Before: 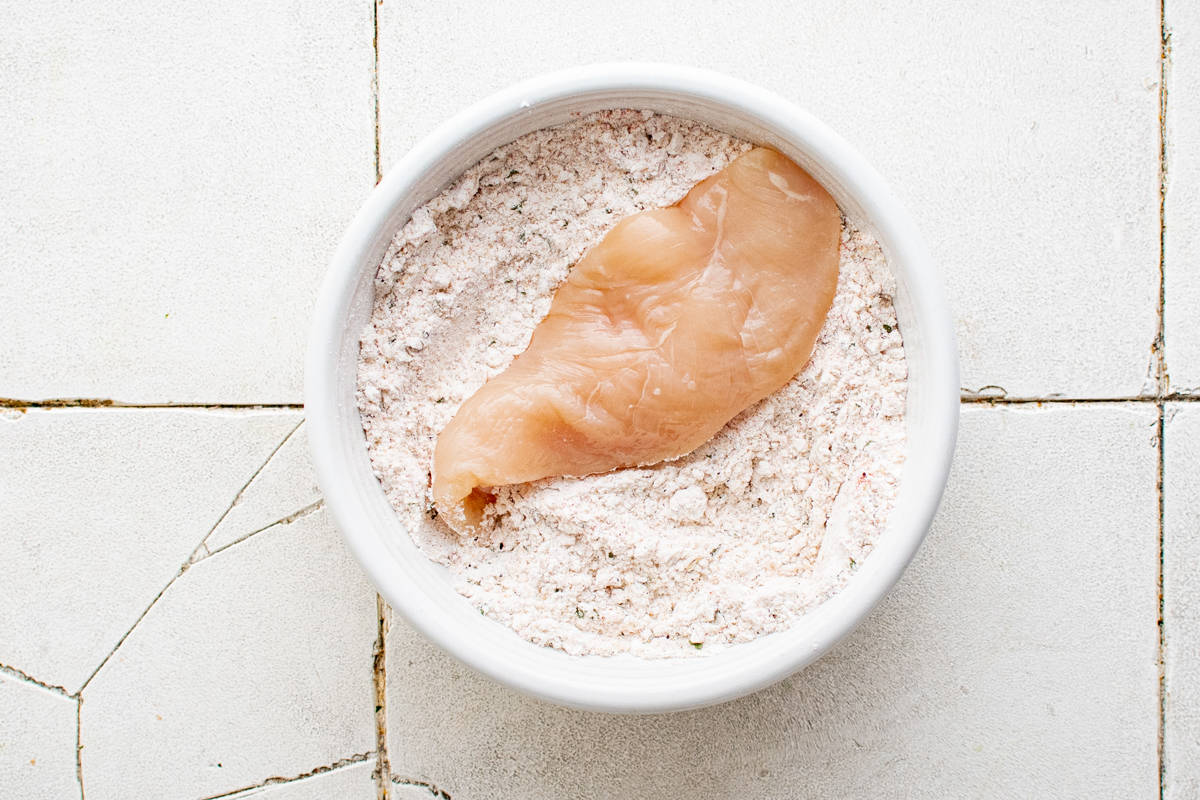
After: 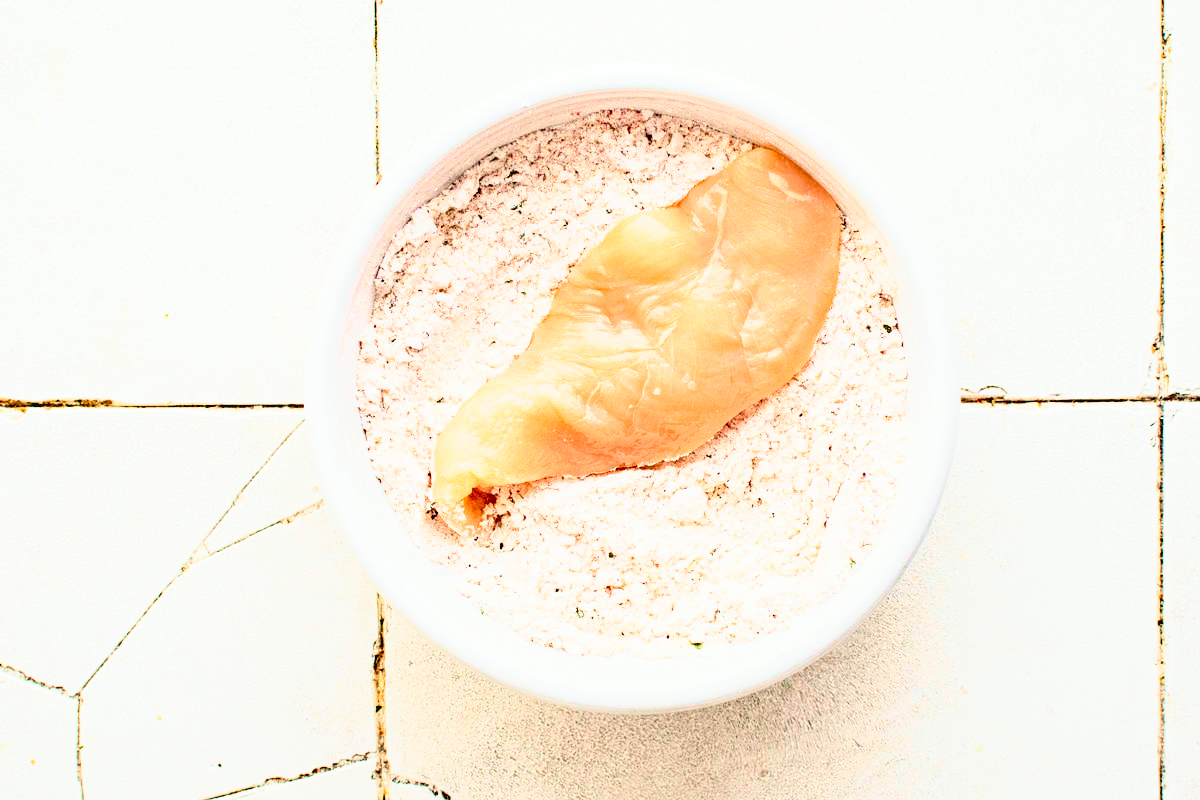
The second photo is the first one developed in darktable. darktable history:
tone equalizer: -8 EV -0.388 EV, -7 EV -0.373 EV, -6 EV -0.318 EV, -5 EV -0.242 EV, -3 EV 0.226 EV, -2 EV 0.352 EV, -1 EV 0.404 EV, +0 EV 0.408 EV, edges refinement/feathering 500, mask exposure compensation -1.57 EV, preserve details no
base curve: curves: ch0 [(0.017, 0) (0.425, 0.441) (0.844, 0.933) (1, 1)], preserve colors none
tone curve: curves: ch0 [(0.003, 0.032) (0.037, 0.037) (0.142, 0.117) (0.279, 0.311) (0.405, 0.49) (0.526, 0.651) (0.722, 0.857) (0.875, 0.946) (1, 0.98)]; ch1 [(0, 0) (0.305, 0.325) (0.453, 0.437) (0.482, 0.473) (0.501, 0.498) (0.515, 0.523) (0.559, 0.591) (0.6, 0.659) (0.656, 0.71) (1, 1)]; ch2 [(0, 0) (0.323, 0.277) (0.424, 0.396) (0.479, 0.484) (0.499, 0.502) (0.515, 0.537) (0.564, 0.595) (0.644, 0.703) (0.742, 0.803) (1, 1)], color space Lab, independent channels, preserve colors none
